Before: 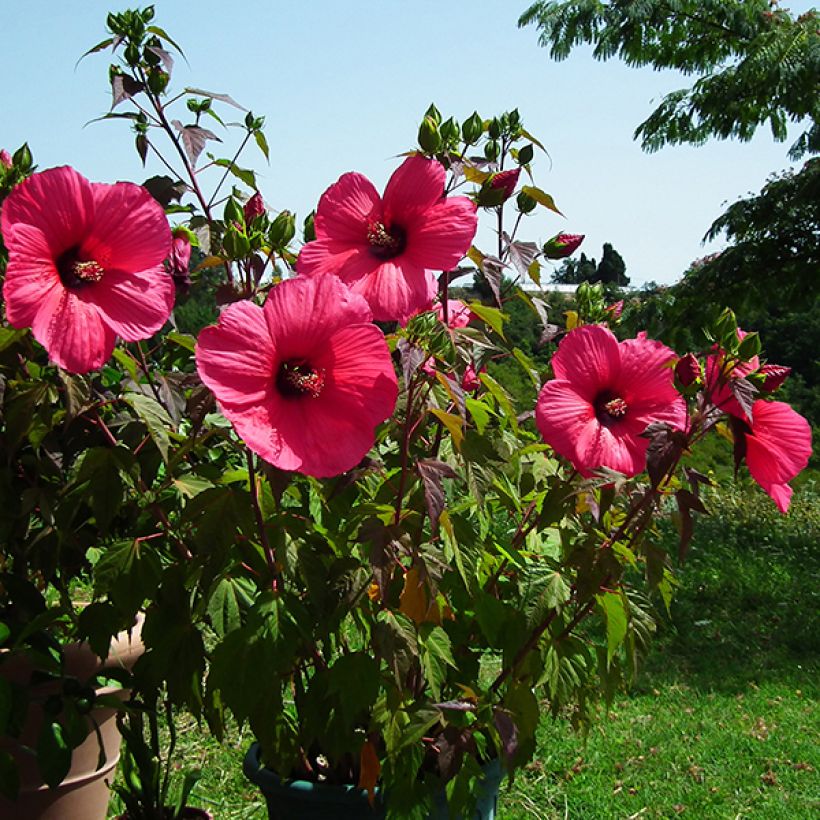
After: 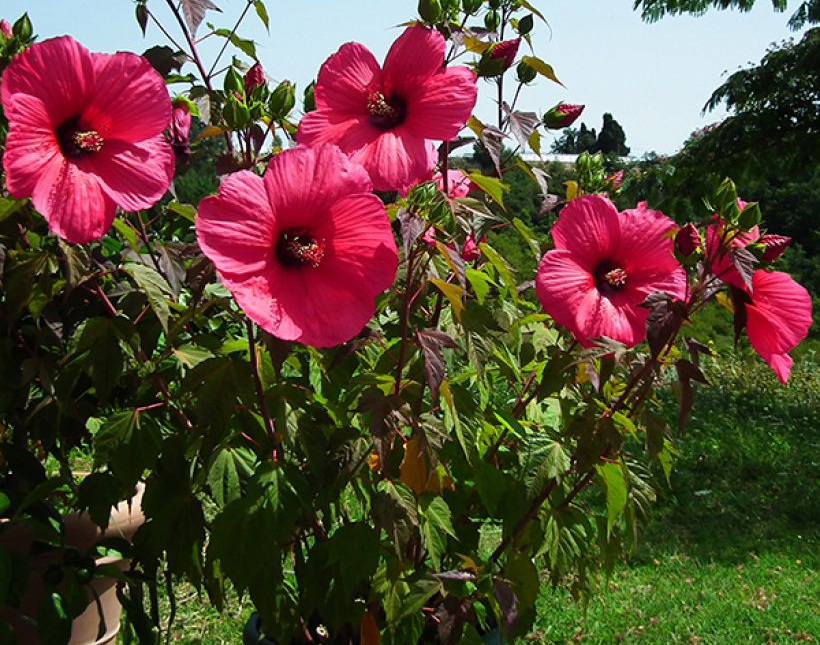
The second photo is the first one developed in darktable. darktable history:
crop and rotate: top 15.915%, bottom 5.386%
